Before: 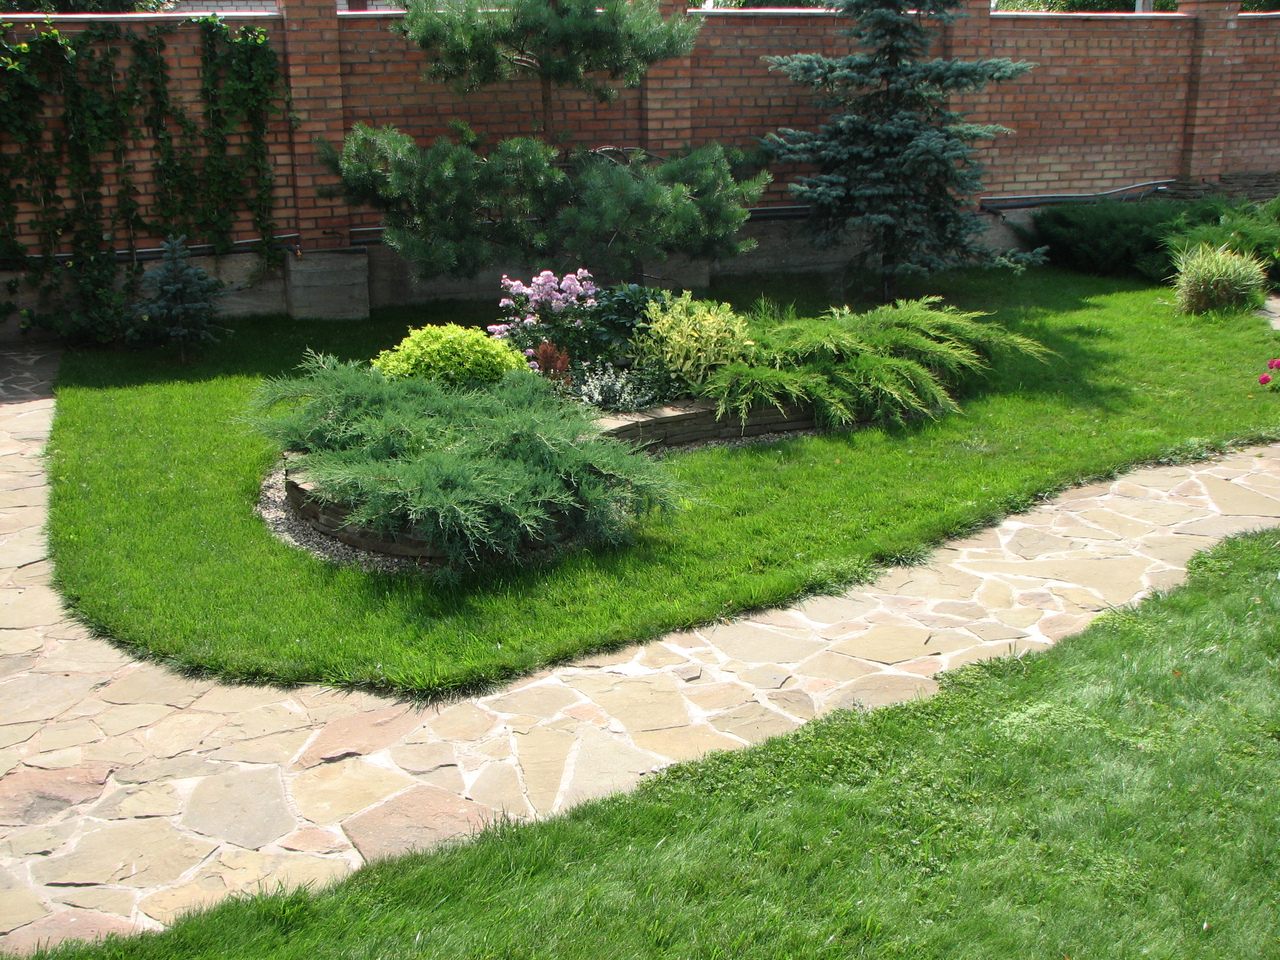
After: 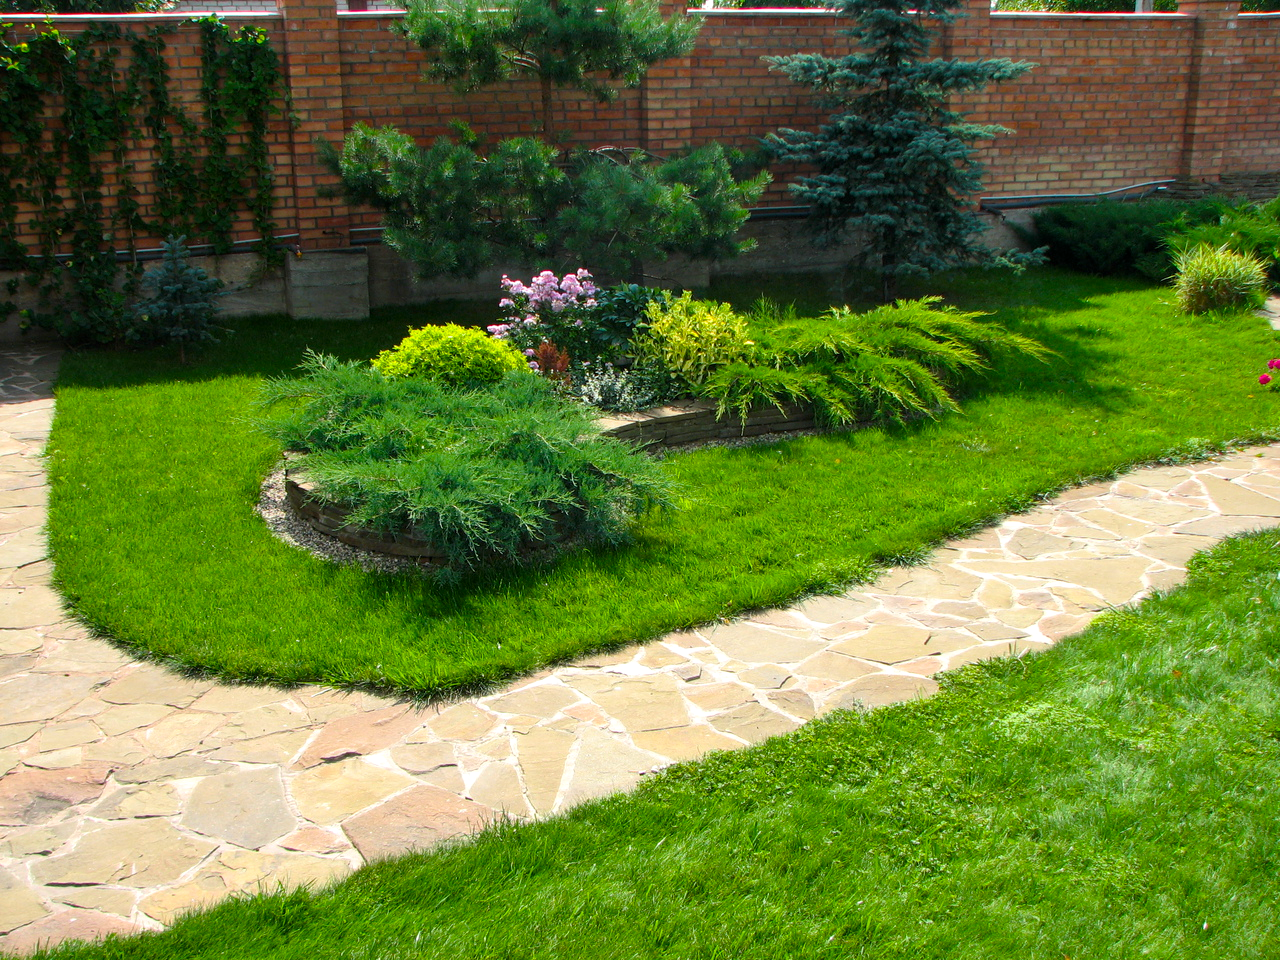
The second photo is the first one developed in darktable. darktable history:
local contrast: highlights 100%, shadows 100%, detail 120%, midtone range 0.2
color balance rgb: linear chroma grading › global chroma 15%, perceptual saturation grading › global saturation 30%
